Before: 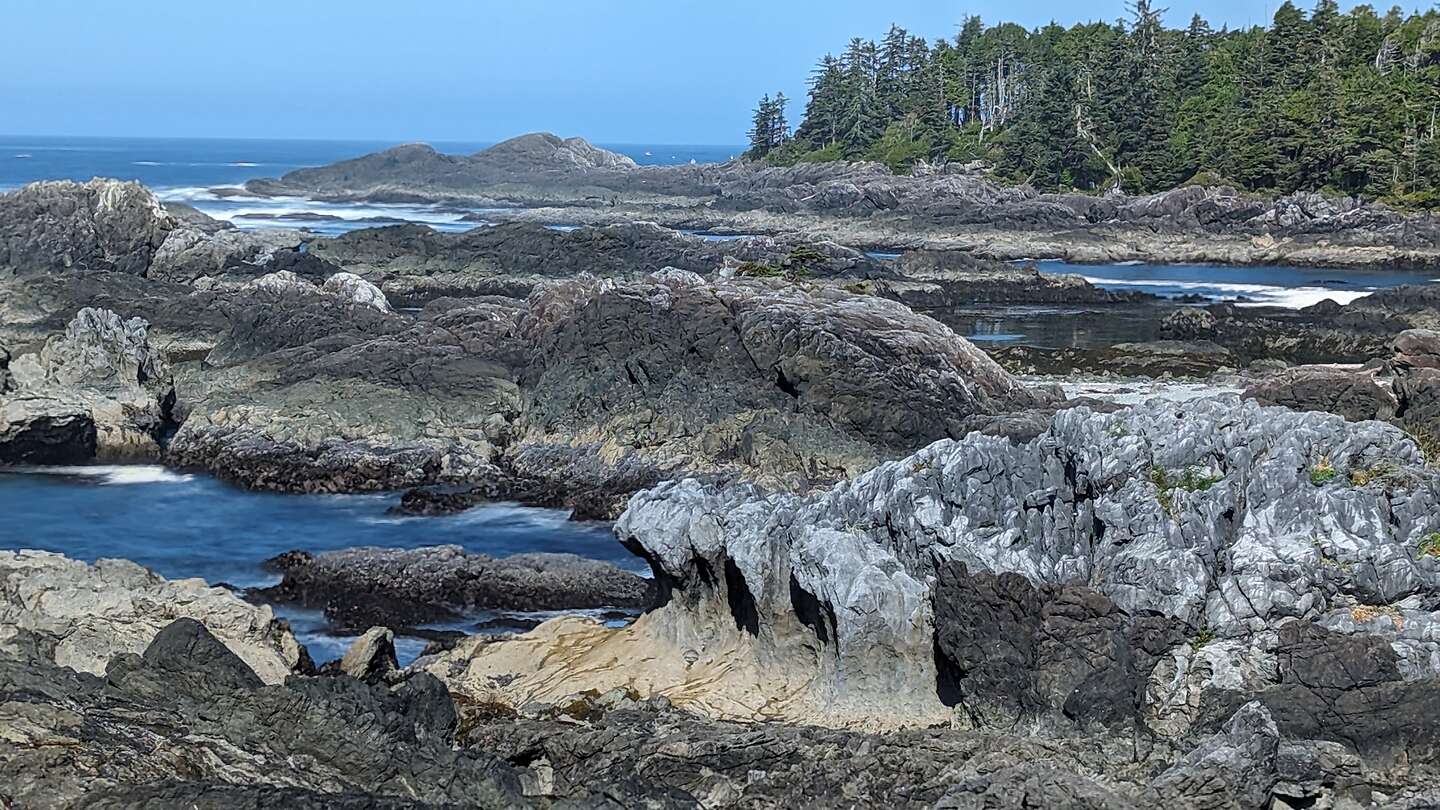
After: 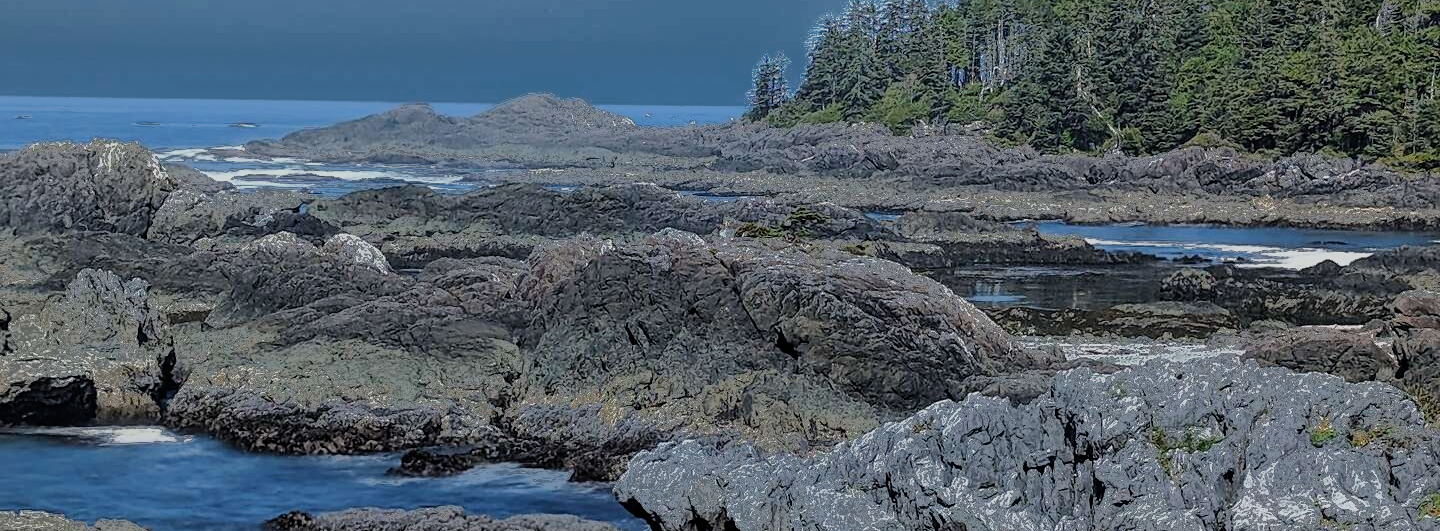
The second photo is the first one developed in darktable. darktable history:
filmic rgb: black relative exposure -7.65 EV, white relative exposure 4.56 EV, hardness 3.61, contrast 1.05
crop and rotate: top 4.848%, bottom 29.503%
fill light: exposure -0.73 EV, center 0.69, width 2.2
